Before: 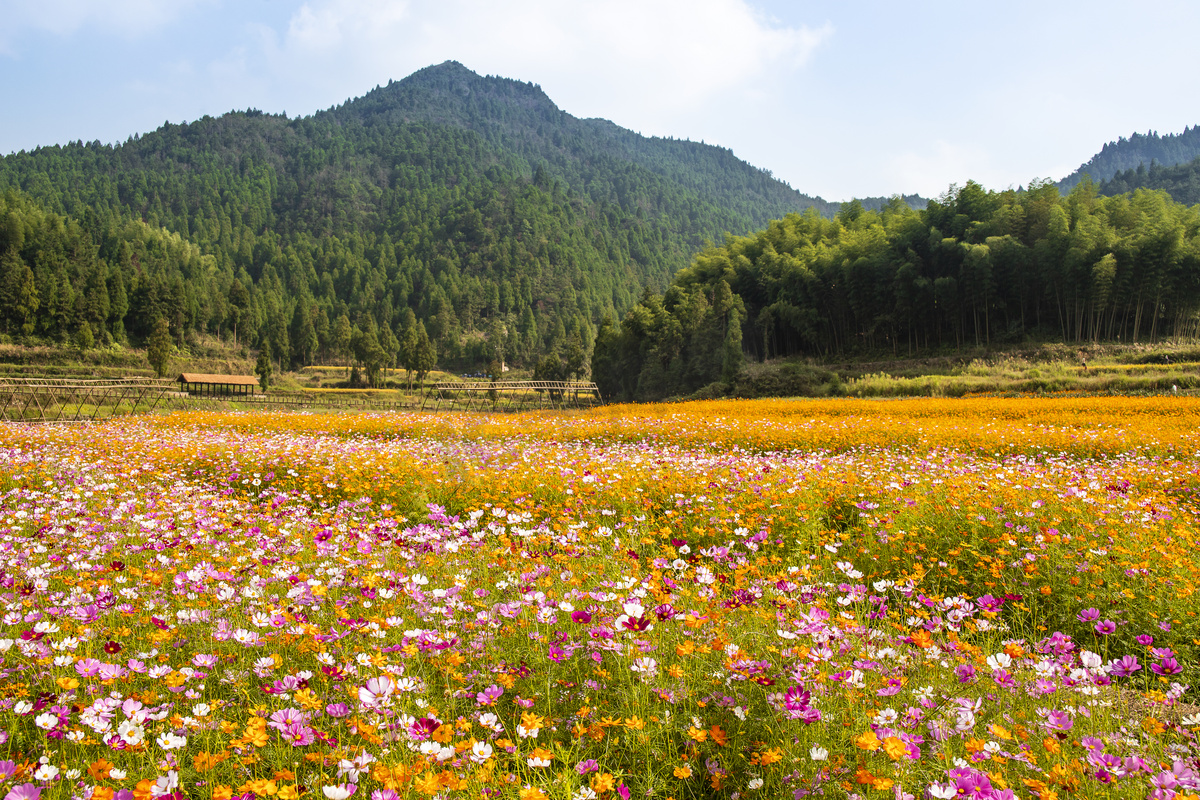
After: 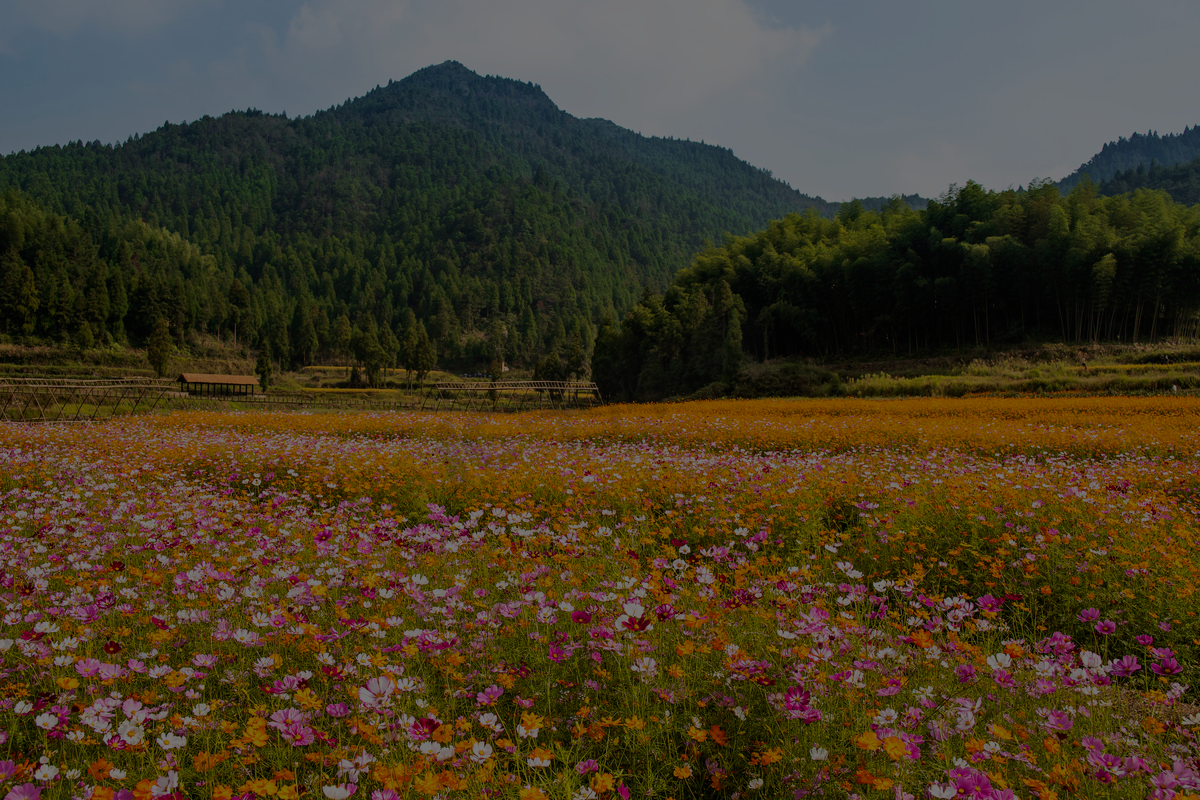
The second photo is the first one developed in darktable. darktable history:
exposure: exposure -2.446 EV, compensate highlight preservation false
white balance: red 1, blue 1
